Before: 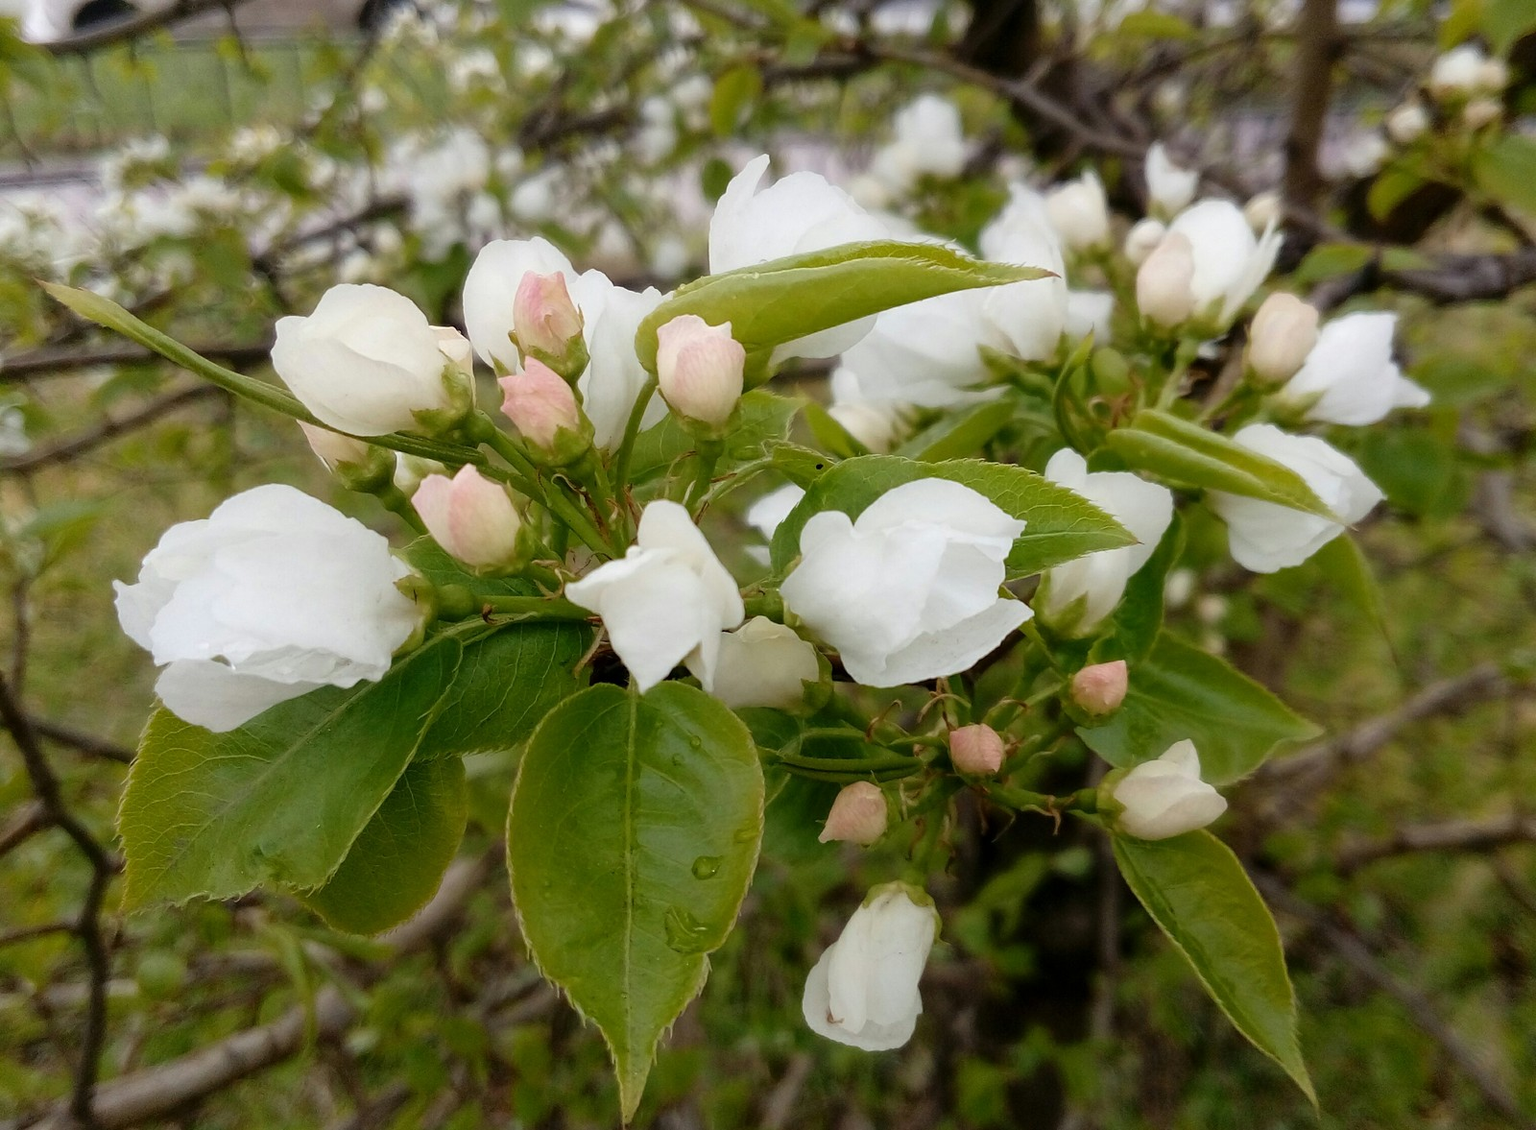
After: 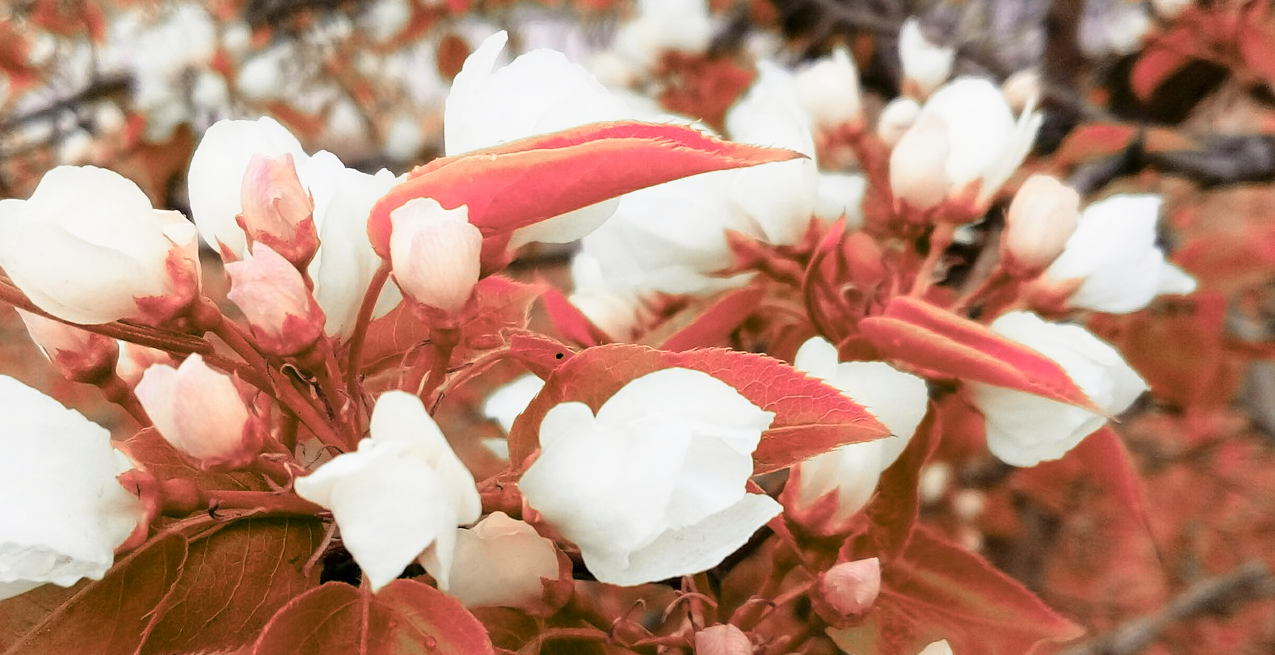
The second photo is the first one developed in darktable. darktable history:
base curve: curves: ch0 [(0, 0) (0.579, 0.807) (1, 1)], preserve colors none
crop: left 18.414%, top 11.067%, right 1.861%, bottom 33.268%
color zones: curves: ch2 [(0, 0.488) (0.143, 0.417) (0.286, 0.212) (0.429, 0.179) (0.571, 0.154) (0.714, 0.415) (0.857, 0.495) (1, 0.488)]
